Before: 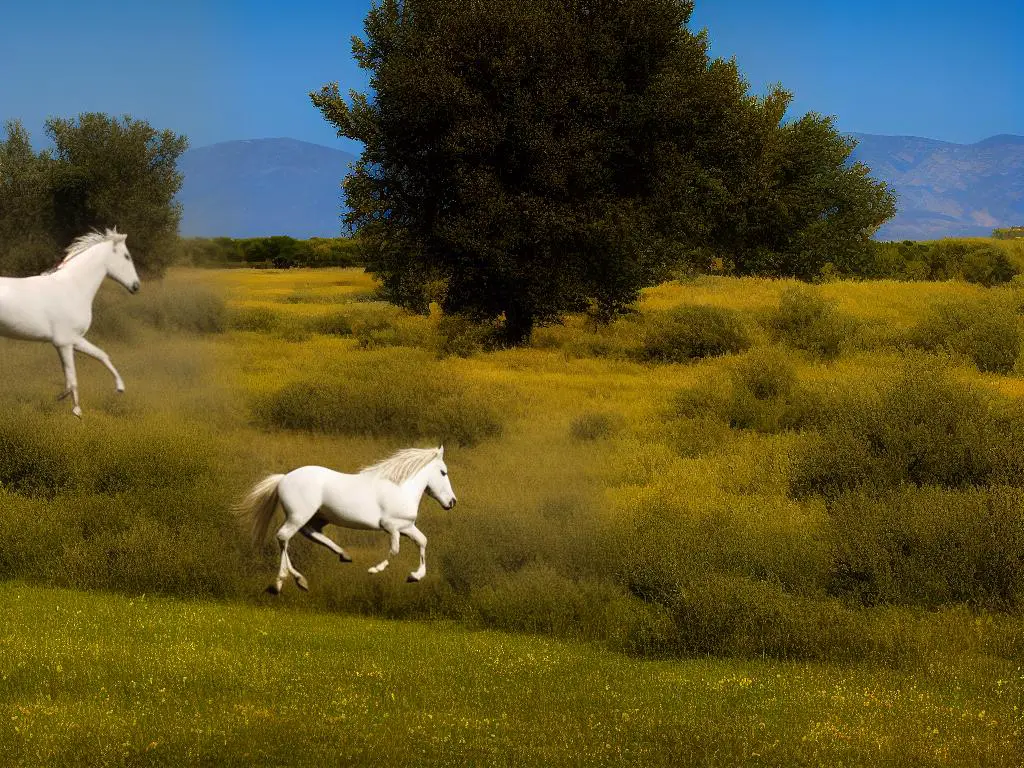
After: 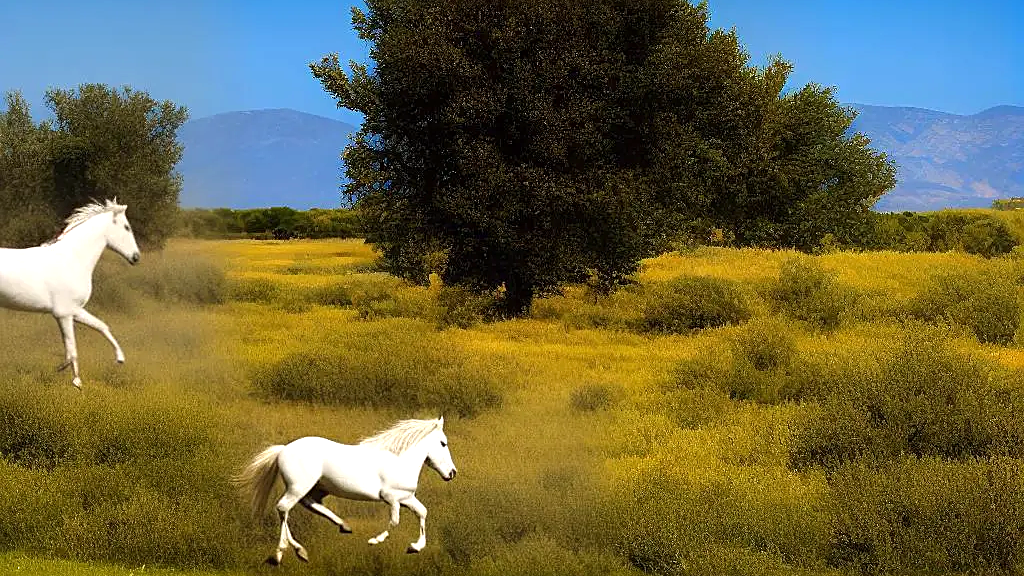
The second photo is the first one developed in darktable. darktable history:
sharpen: on, module defaults
crop: top 3.857%, bottom 21.132%
exposure: exposure 0.6 EV, compensate highlight preservation false
